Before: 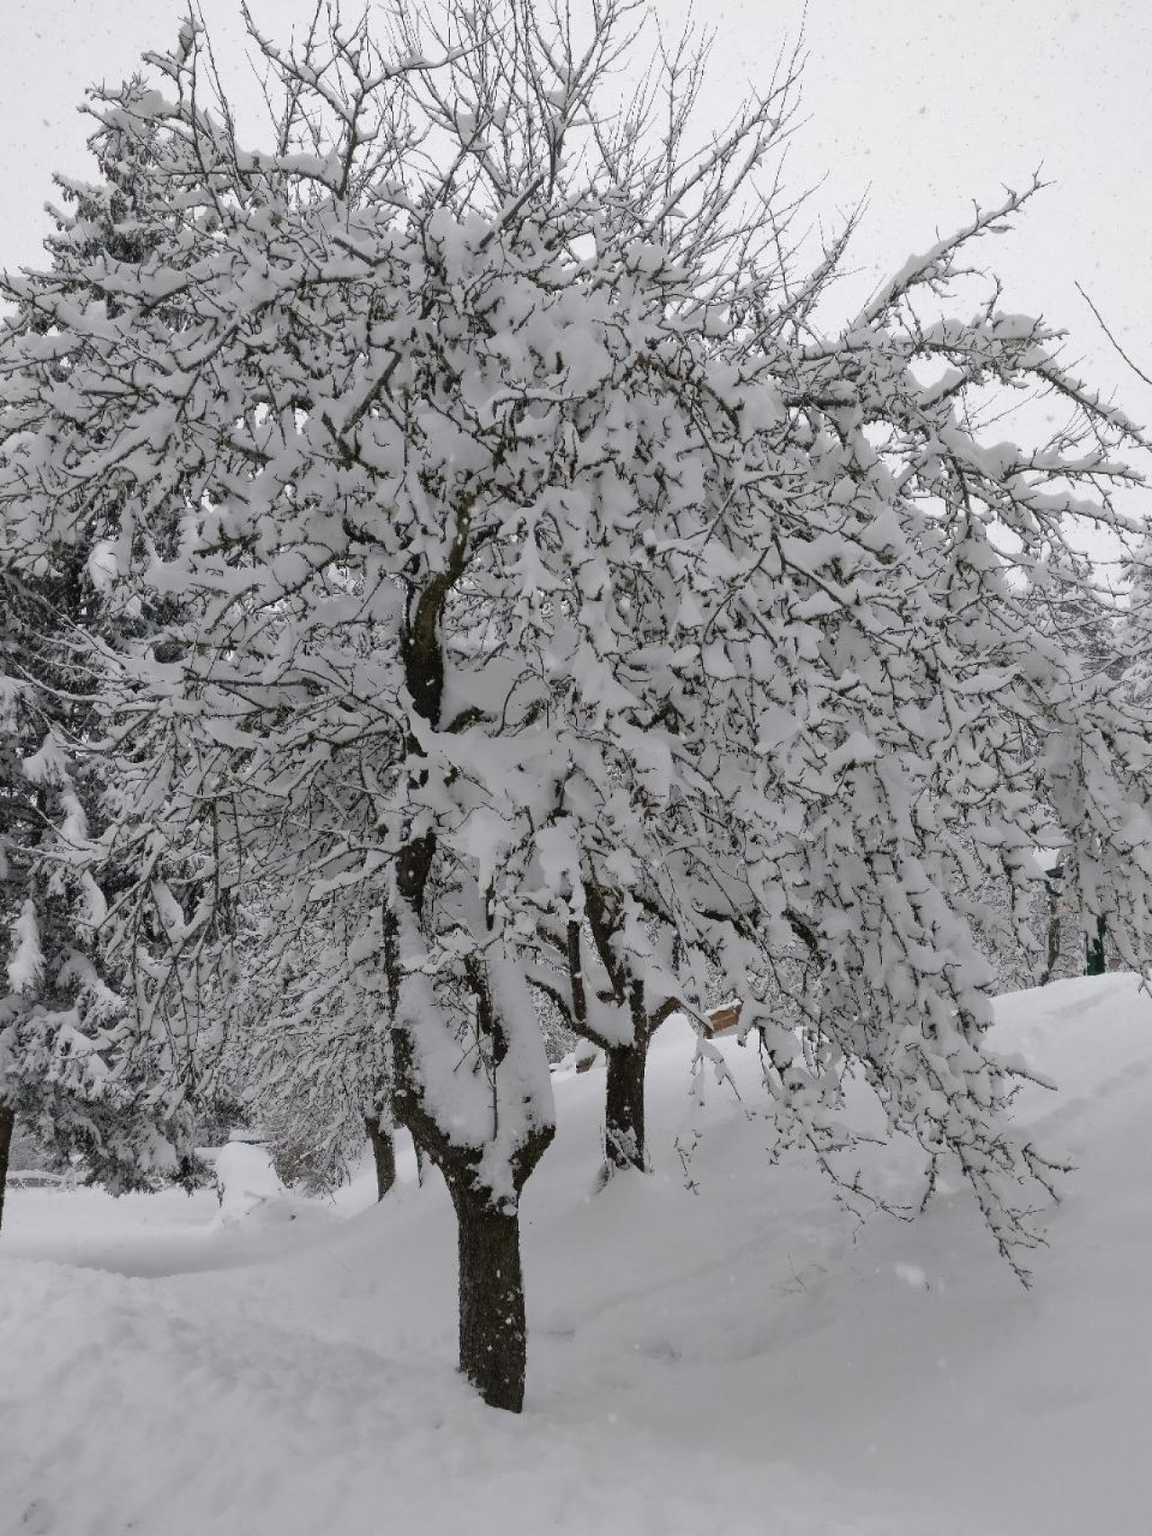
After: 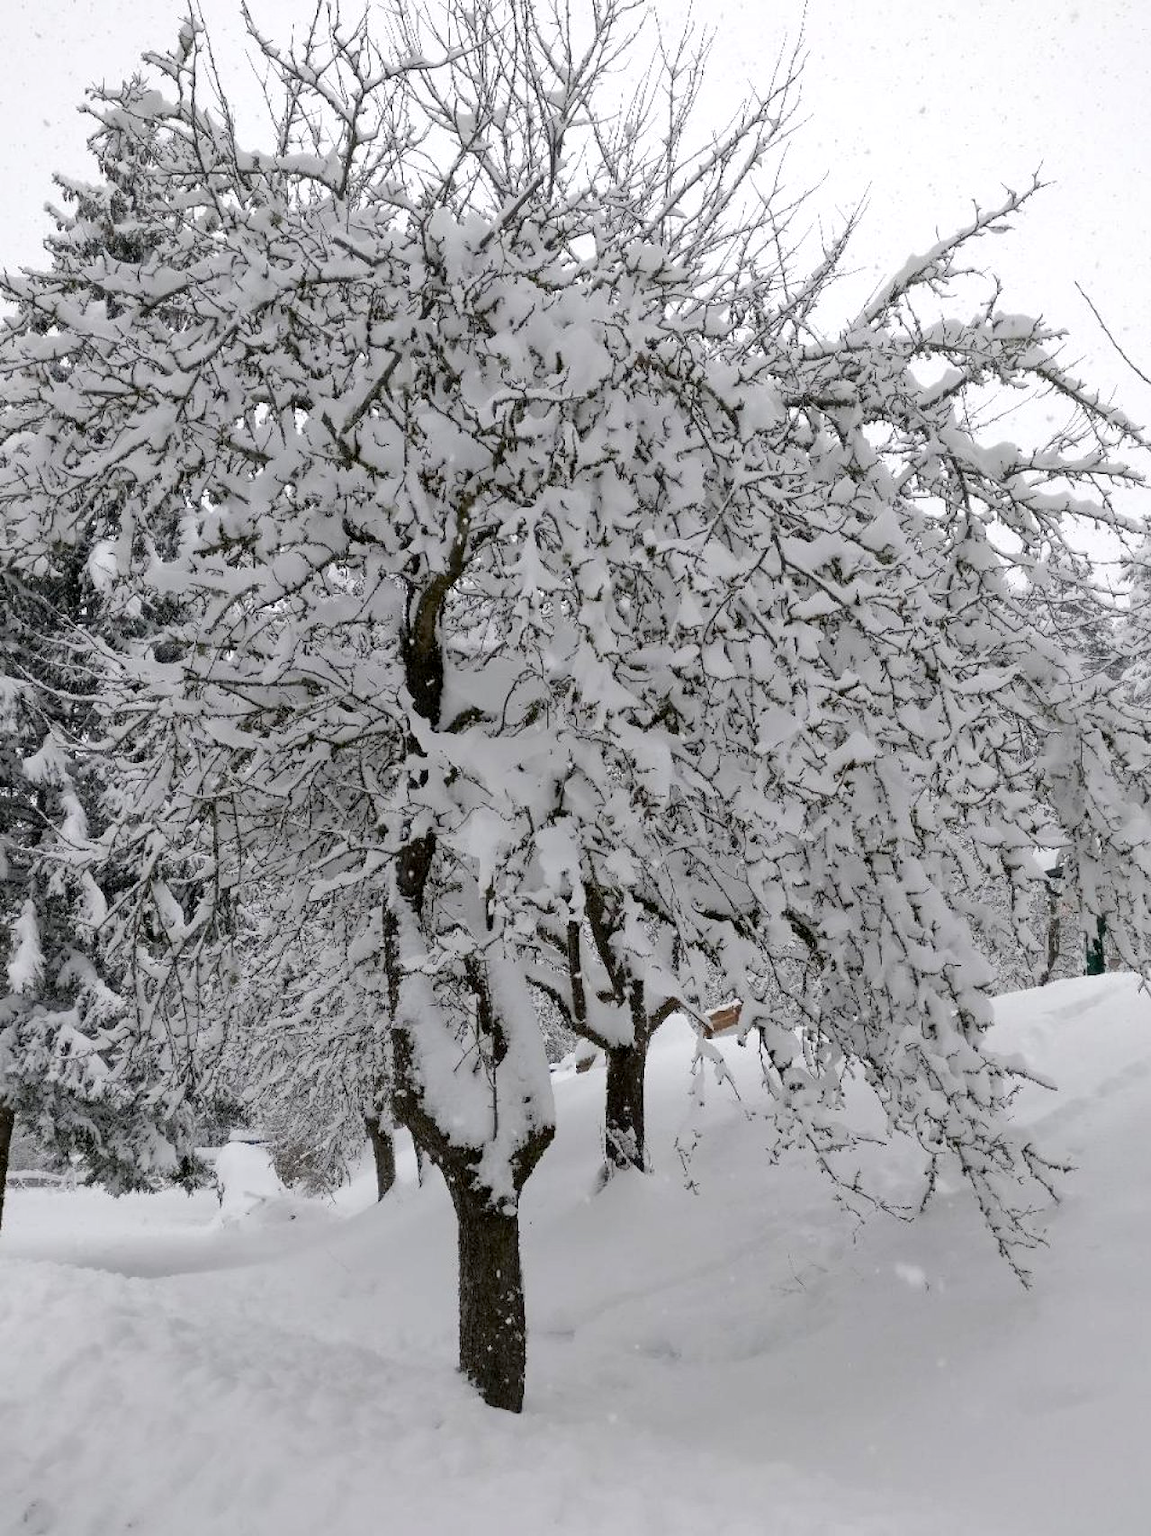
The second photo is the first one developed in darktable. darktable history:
exposure: black level correction 0.005, exposure 0.281 EV, compensate highlight preservation false
